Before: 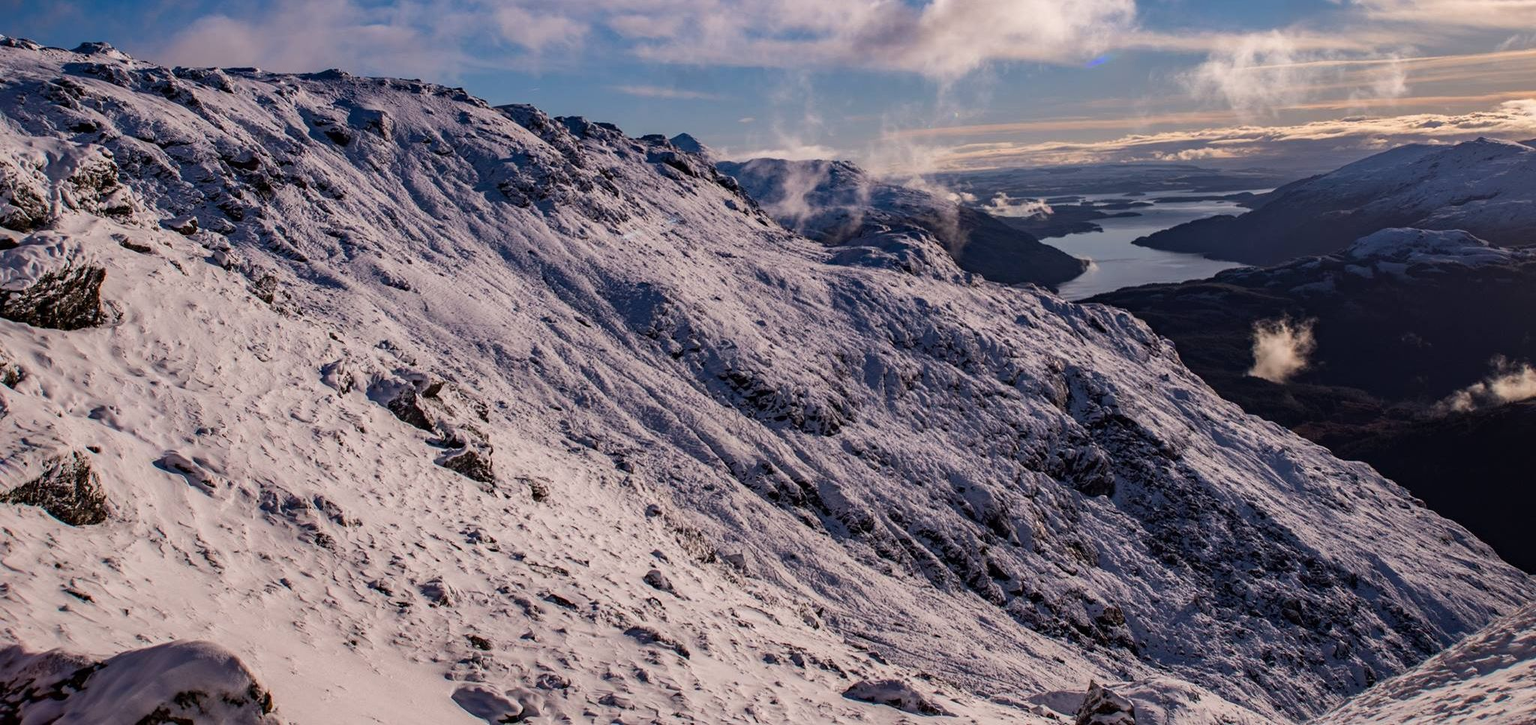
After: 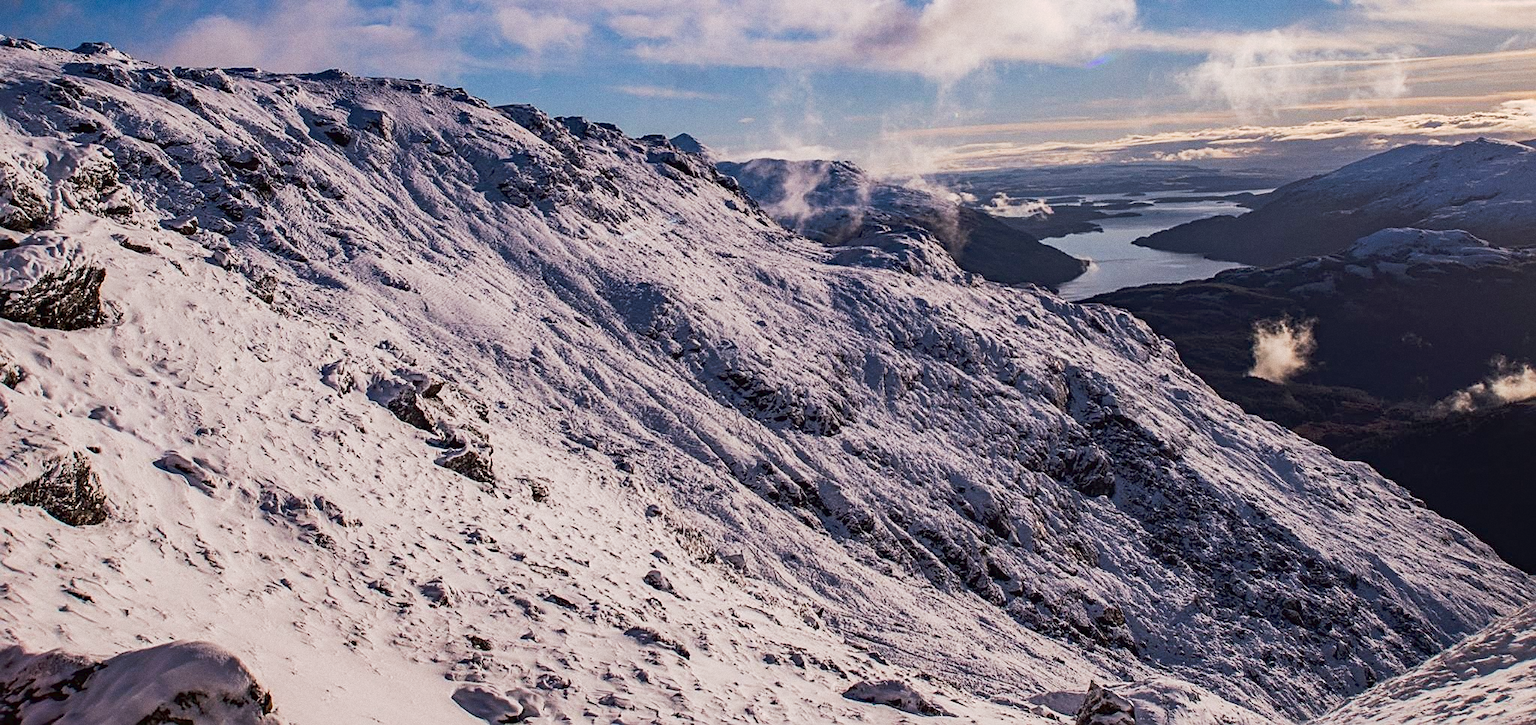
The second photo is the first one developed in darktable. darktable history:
sharpen: on, module defaults
contrast brightness saturation: contrast 0.05
tone curve: curves: ch0 [(0, 0) (0.003, 0.026) (0.011, 0.03) (0.025, 0.047) (0.044, 0.082) (0.069, 0.119) (0.1, 0.157) (0.136, 0.19) (0.177, 0.231) (0.224, 0.27) (0.277, 0.318) (0.335, 0.383) (0.399, 0.456) (0.468, 0.532) (0.543, 0.618) (0.623, 0.71) (0.709, 0.786) (0.801, 0.851) (0.898, 0.908) (1, 1)], preserve colors none
grain: coarseness 0.09 ISO
